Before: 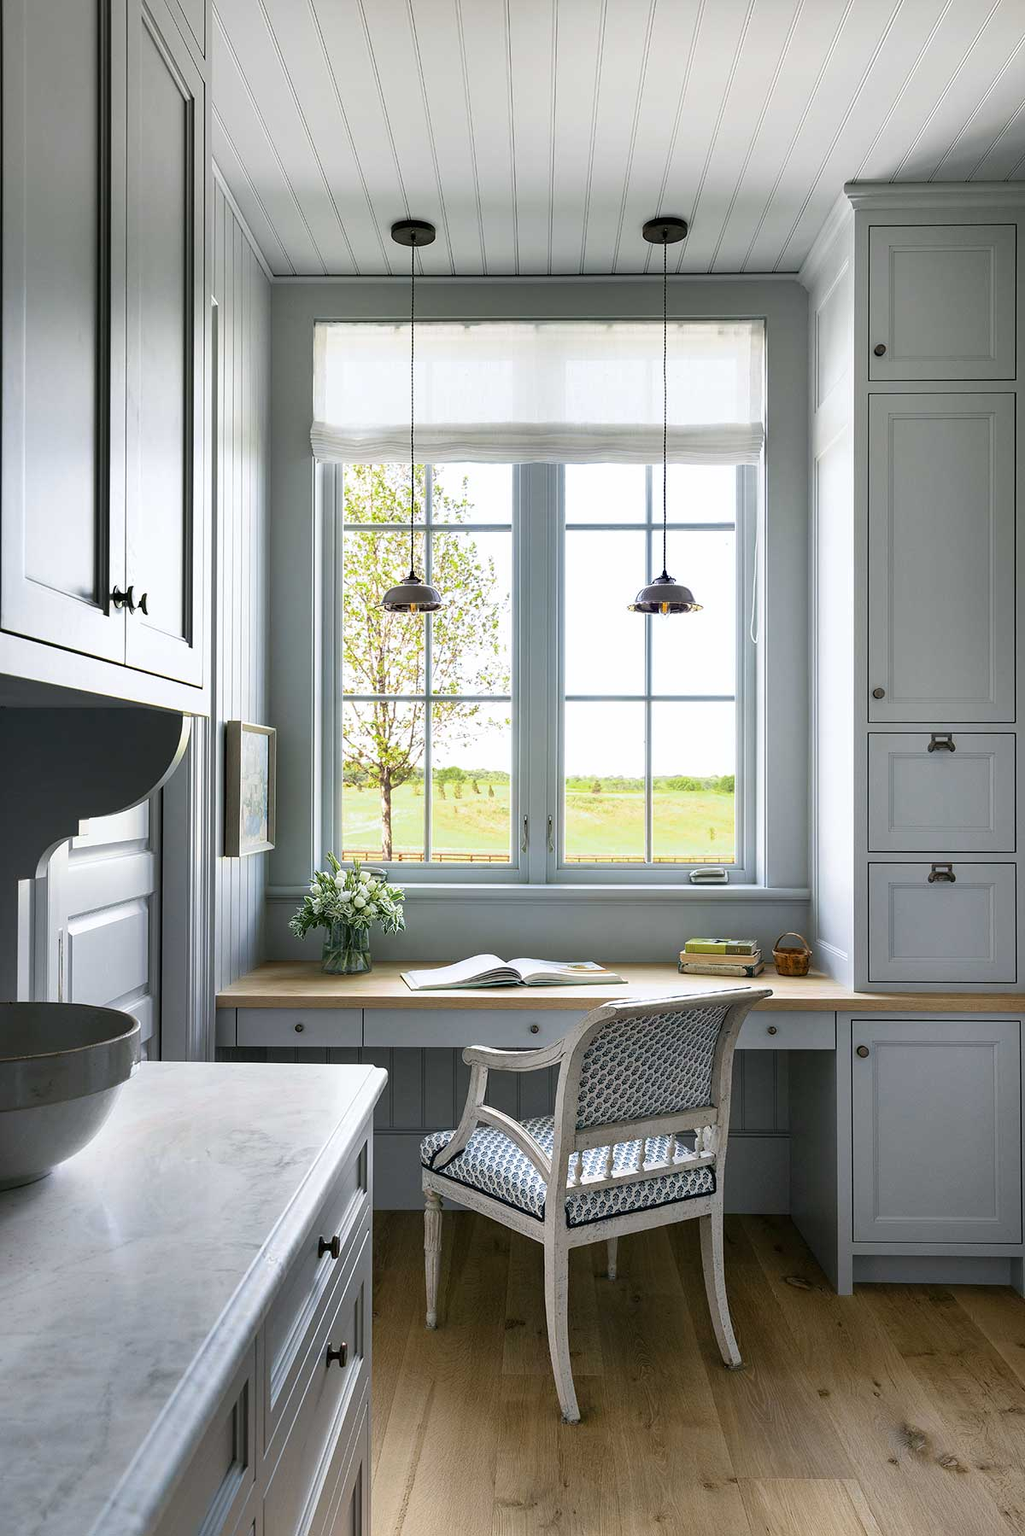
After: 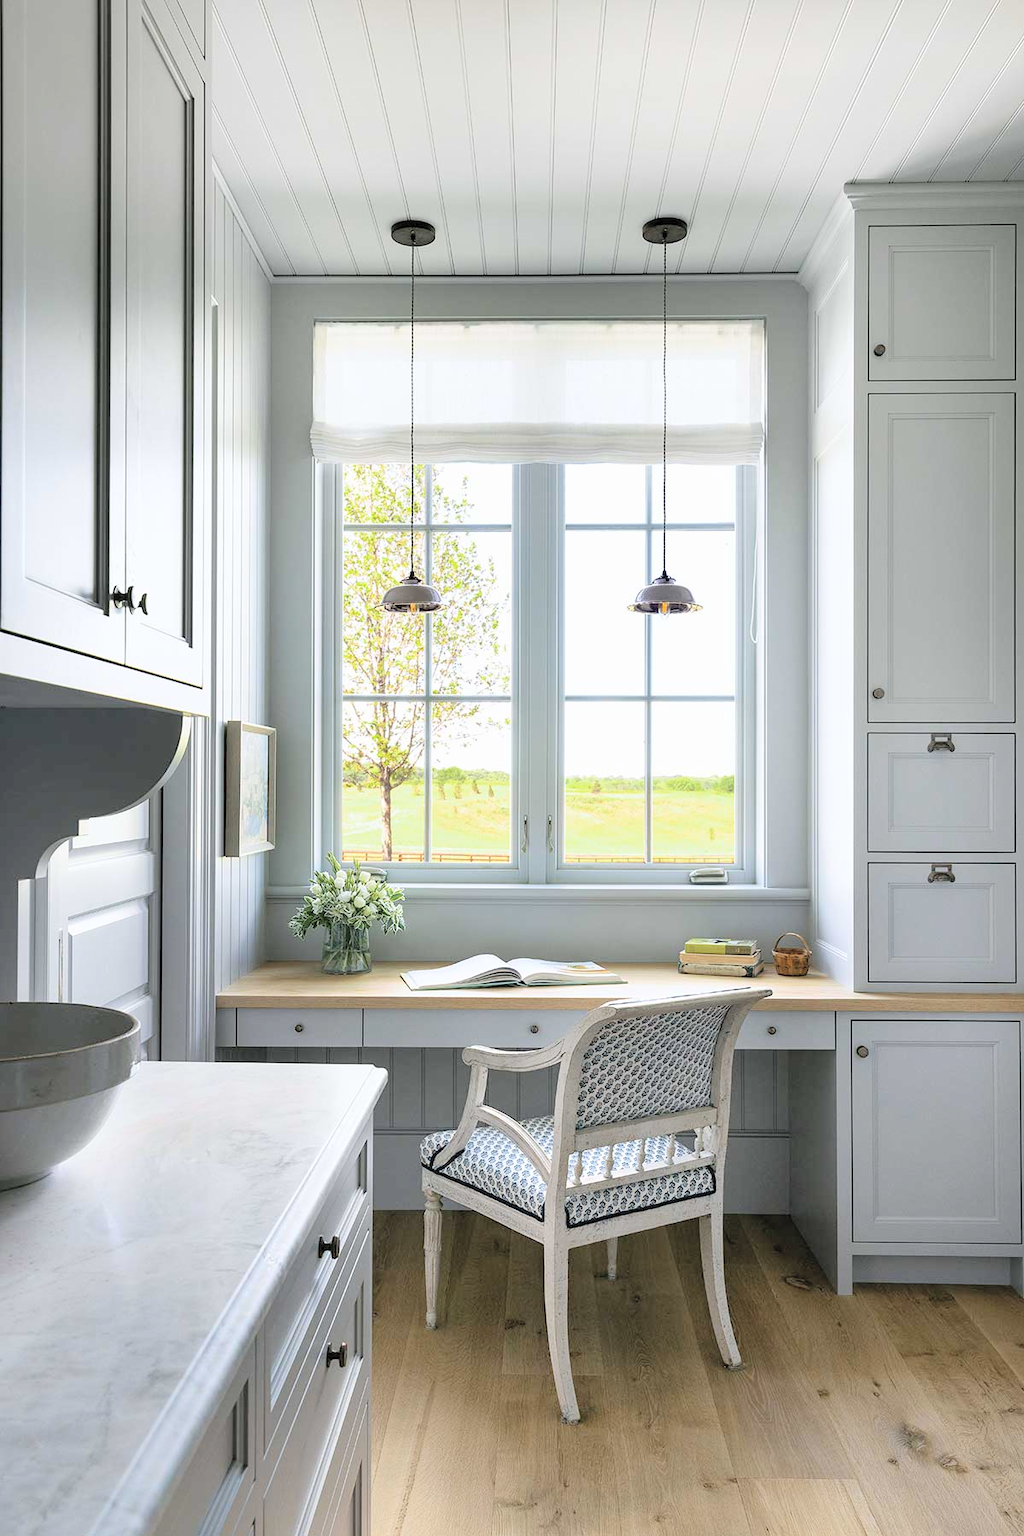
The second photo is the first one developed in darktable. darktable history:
tone equalizer: on, module defaults
global tonemap: drago (0.7, 100)
